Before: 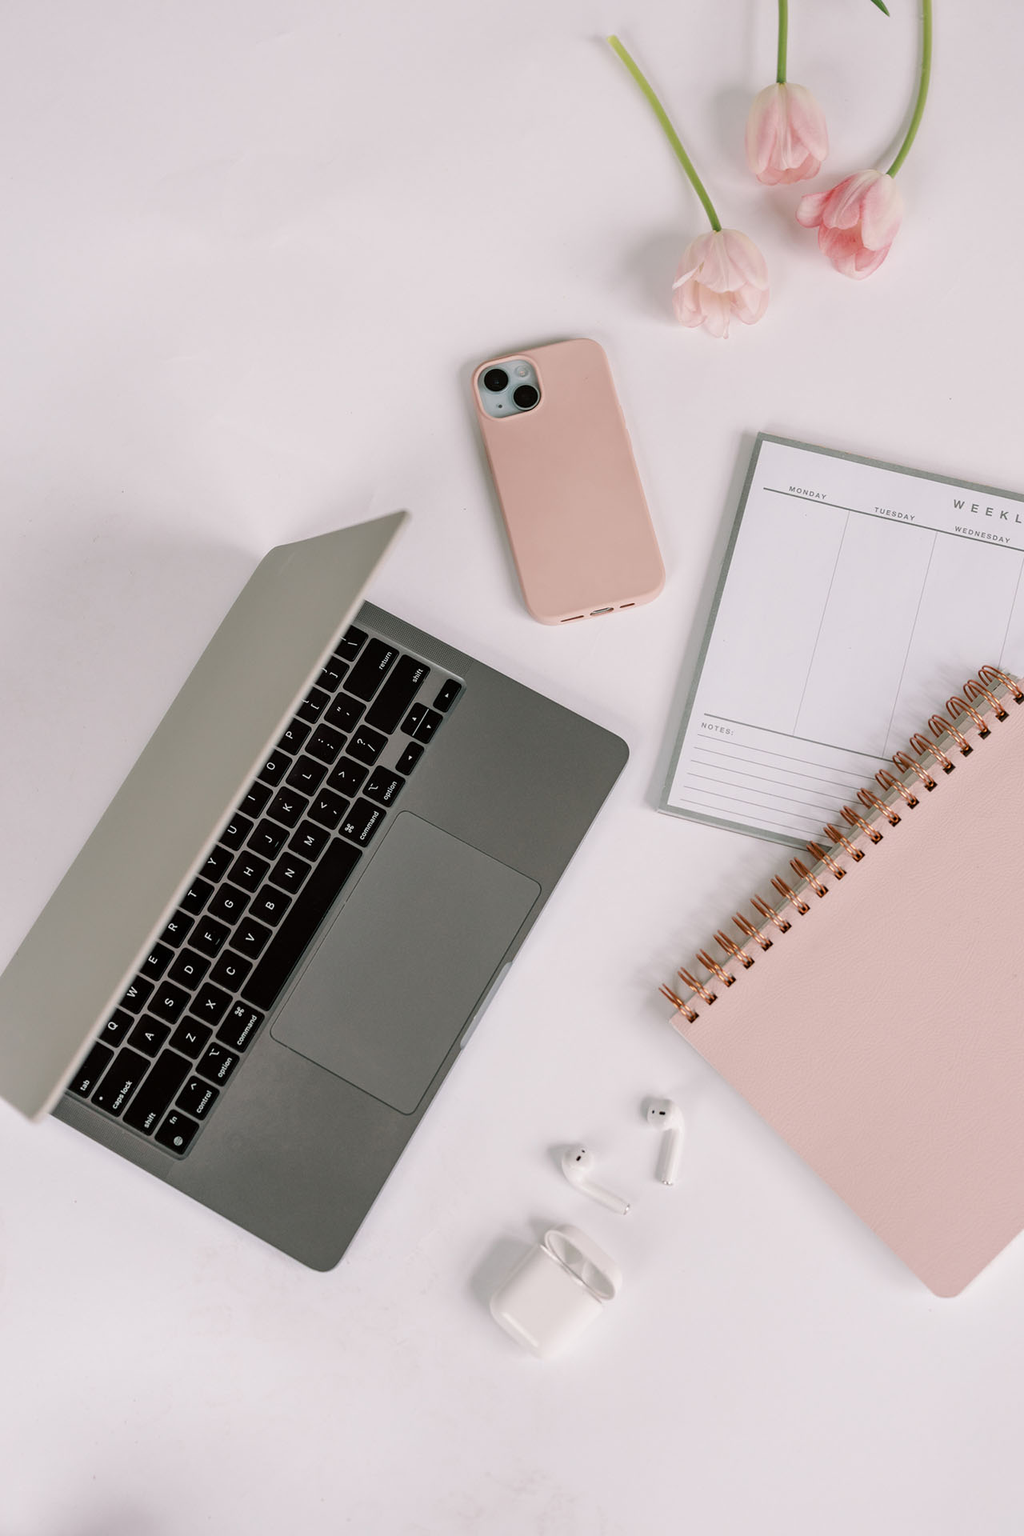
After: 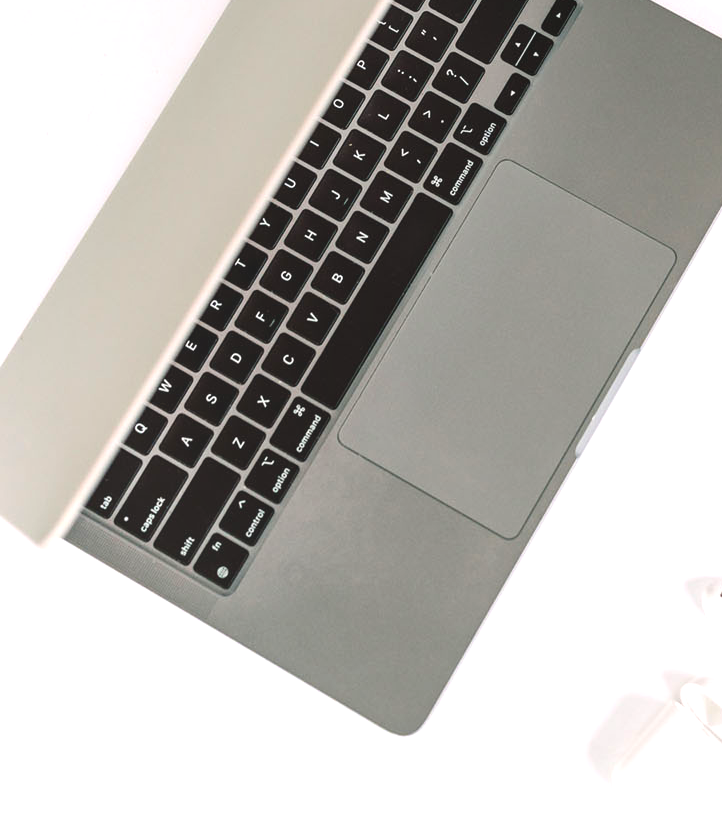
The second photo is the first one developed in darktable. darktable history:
crop: top 44.483%, right 43.593%, bottom 12.892%
exposure: black level correction 0, exposure 1.1 EV, compensate exposure bias true, compensate highlight preservation false
local contrast: highlights 68%, shadows 68%, detail 82%, midtone range 0.325
